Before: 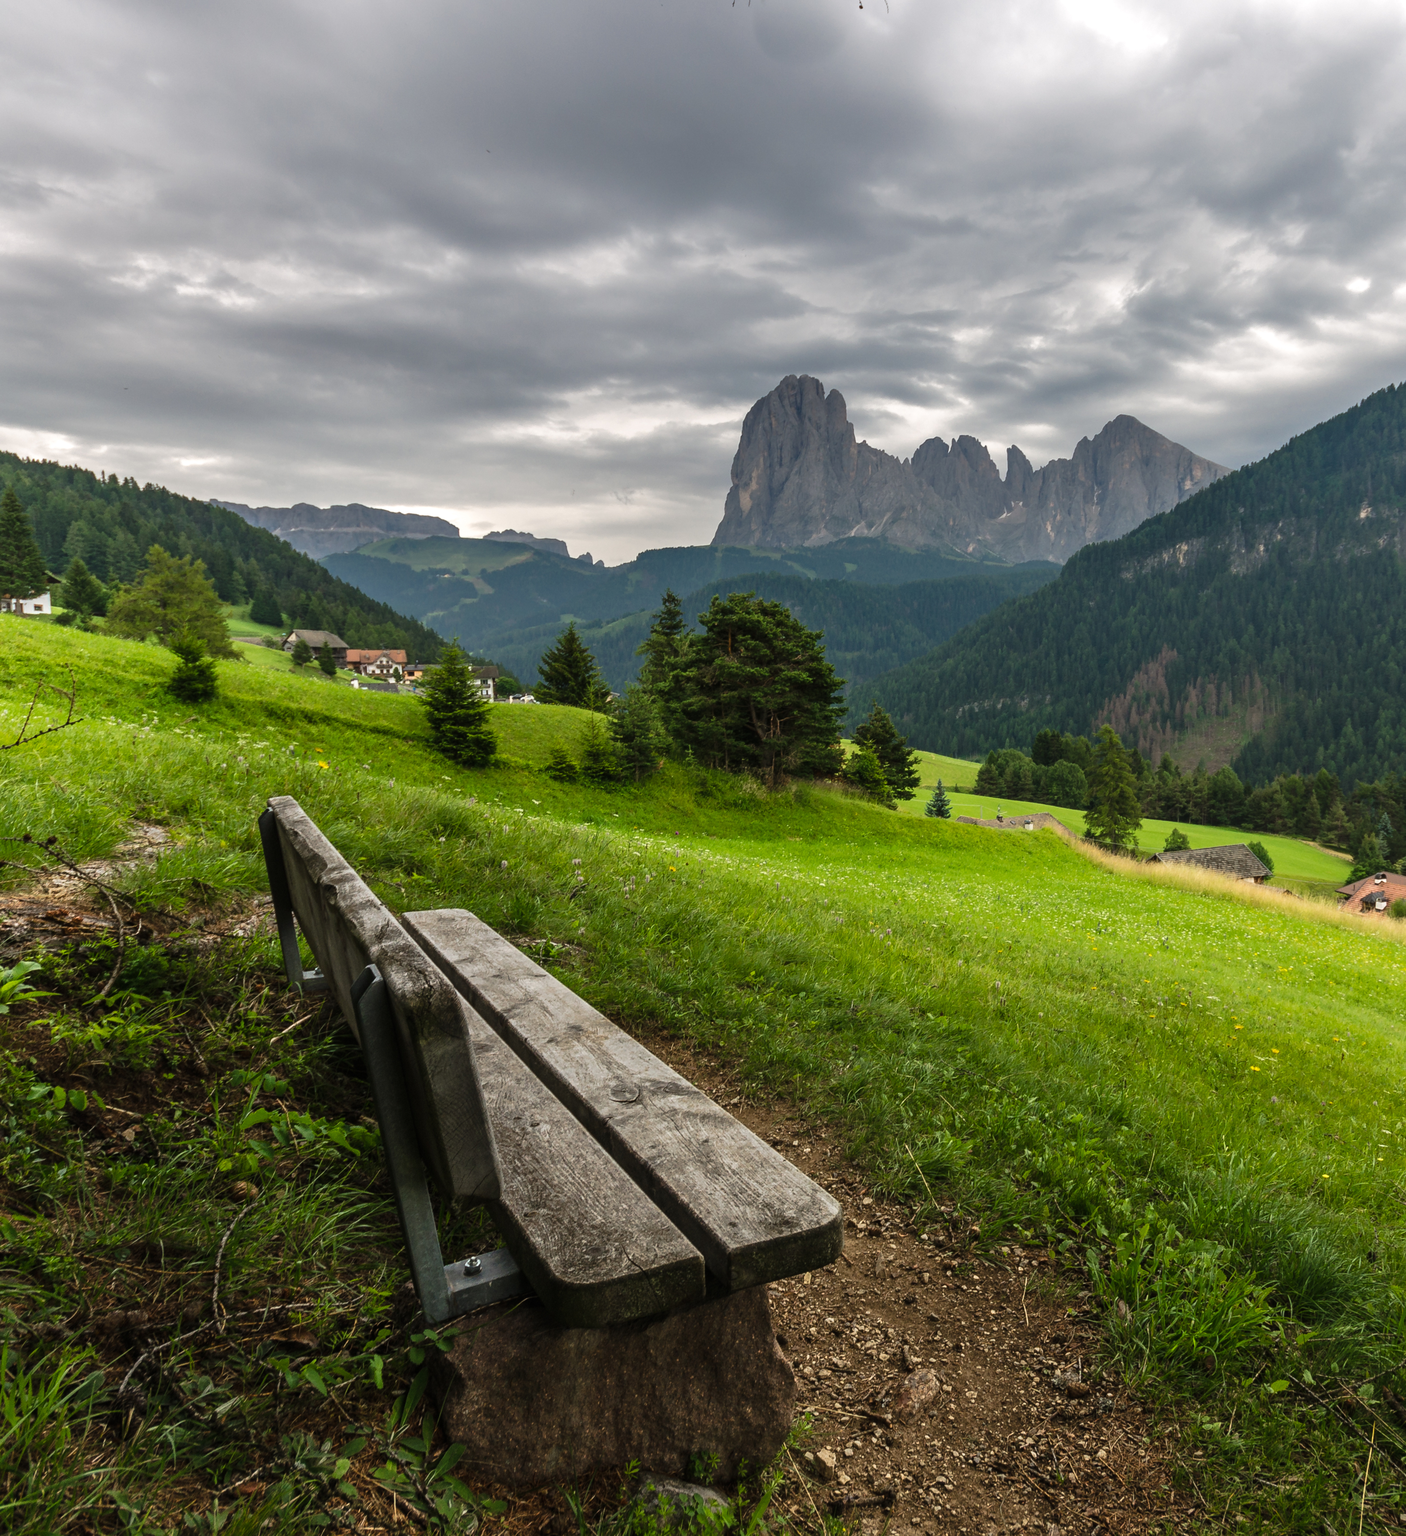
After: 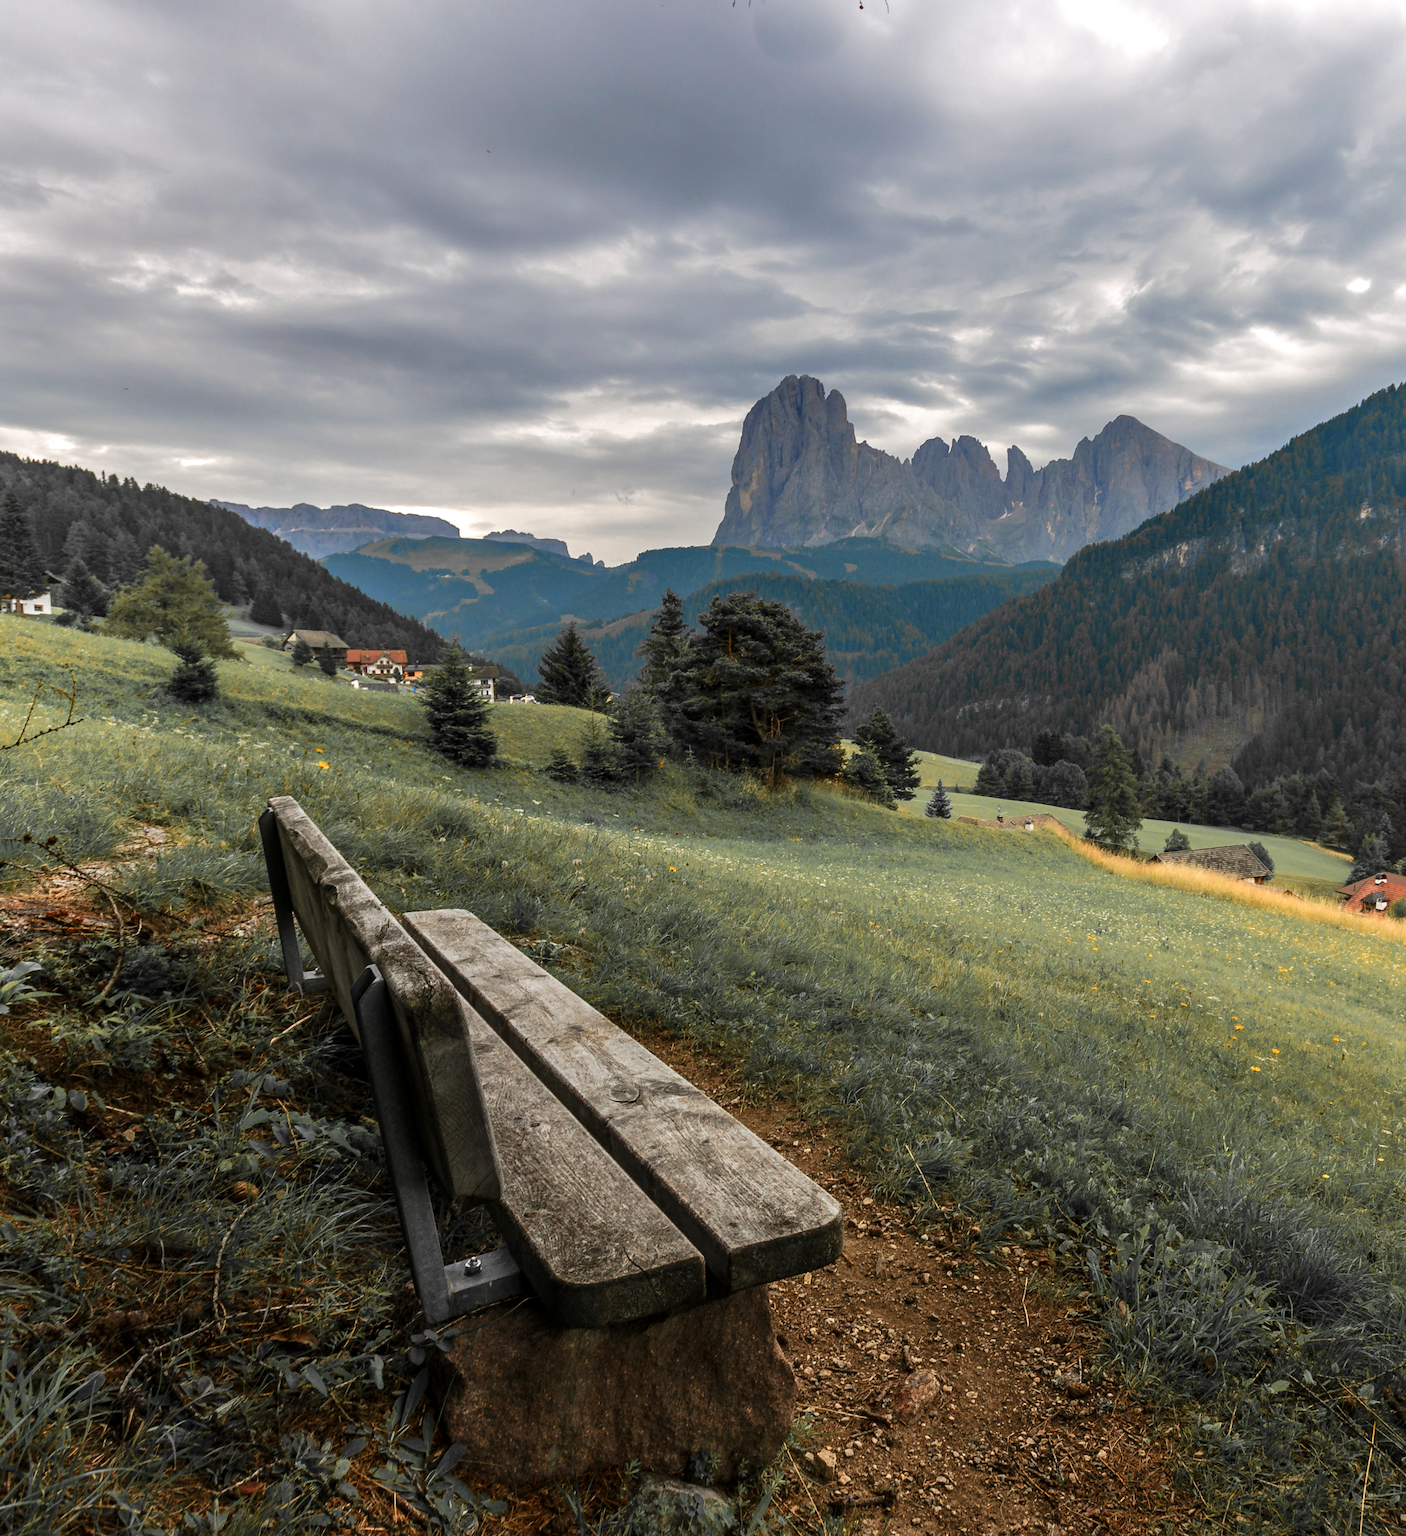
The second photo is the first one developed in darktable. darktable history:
color zones: curves: ch0 [(0, 0.363) (0.128, 0.373) (0.25, 0.5) (0.402, 0.407) (0.521, 0.525) (0.63, 0.559) (0.729, 0.662) (0.867, 0.471)]; ch1 [(0, 0.515) (0.136, 0.618) (0.25, 0.5) (0.378, 0) (0.516, 0) (0.622, 0.593) (0.737, 0.819) (0.87, 0.593)]; ch2 [(0, 0.529) (0.128, 0.471) (0.282, 0.451) (0.386, 0.662) (0.516, 0.525) (0.633, 0.554) (0.75, 0.62) (0.875, 0.441)], mix 22.12%
local contrast: highlights 100%, shadows 101%, detail 119%, midtone range 0.2
